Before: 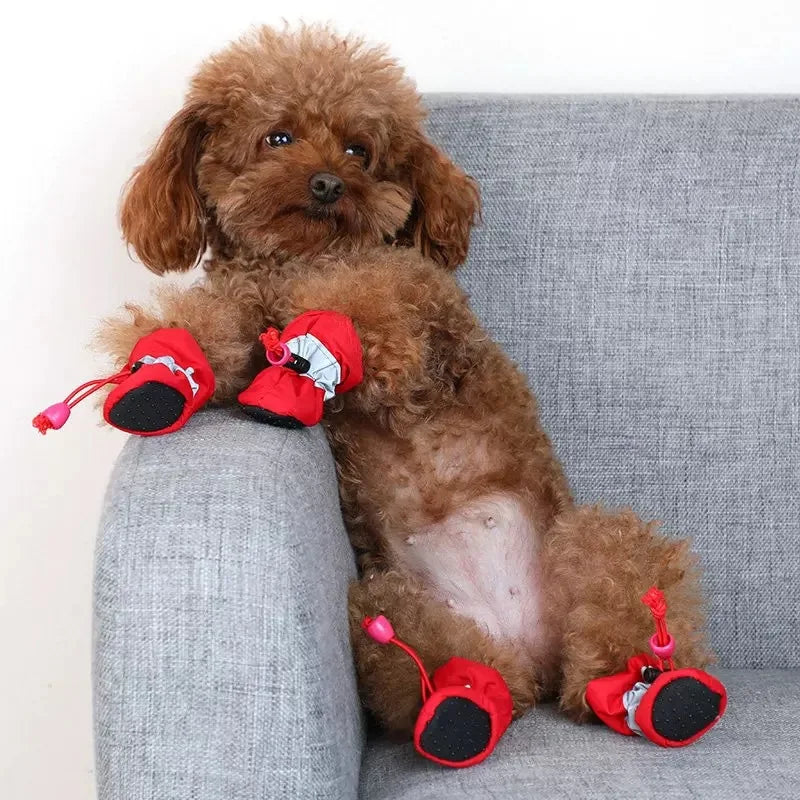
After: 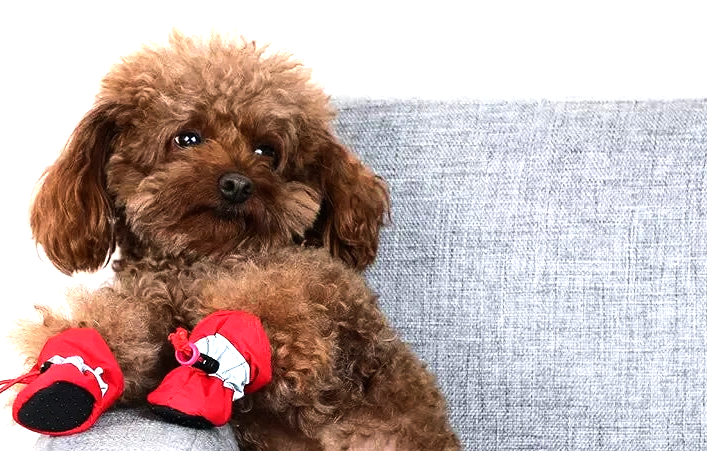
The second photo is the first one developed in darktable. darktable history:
tone equalizer: -8 EV -1.11 EV, -7 EV -1.02 EV, -6 EV -0.829 EV, -5 EV -0.556 EV, -3 EV 0.567 EV, -2 EV 0.872 EV, -1 EV 0.999 EV, +0 EV 1.07 EV, edges refinement/feathering 500, mask exposure compensation -1.57 EV, preserve details no
color correction: highlights a* -0.155, highlights b* 0.098
crop and rotate: left 11.529%, bottom 43.533%
